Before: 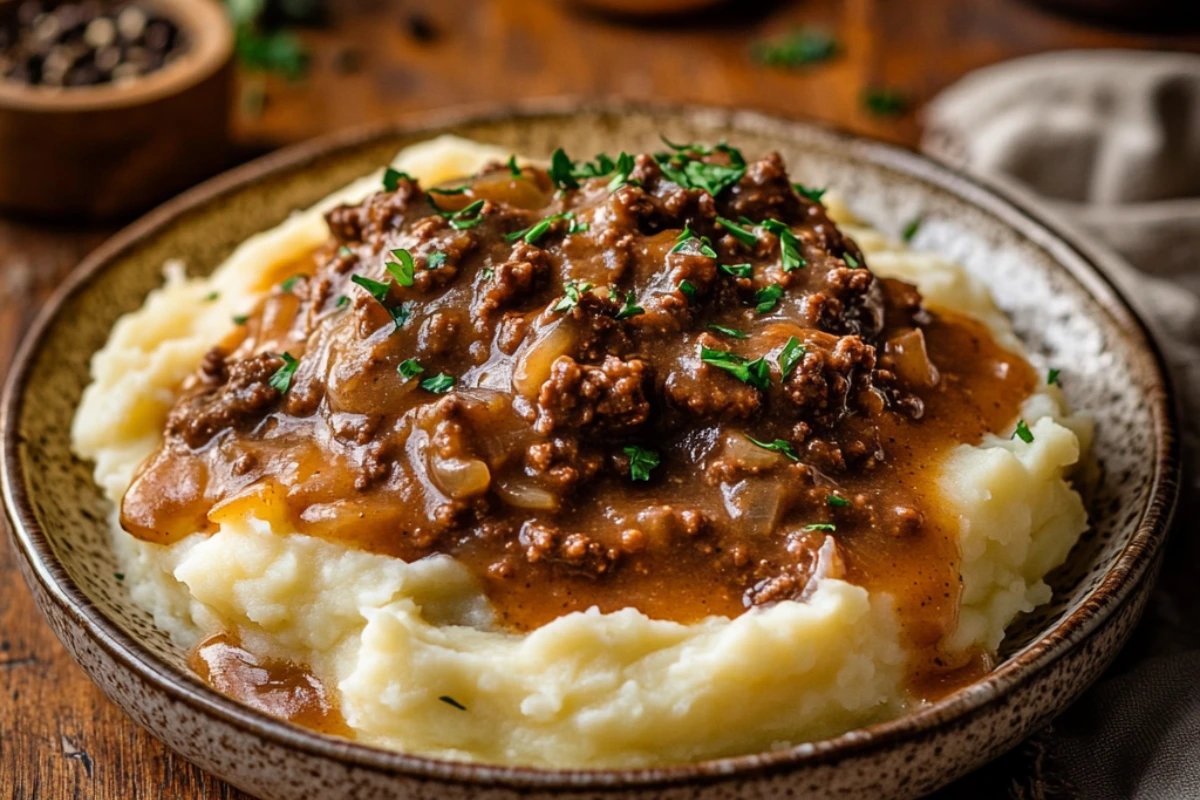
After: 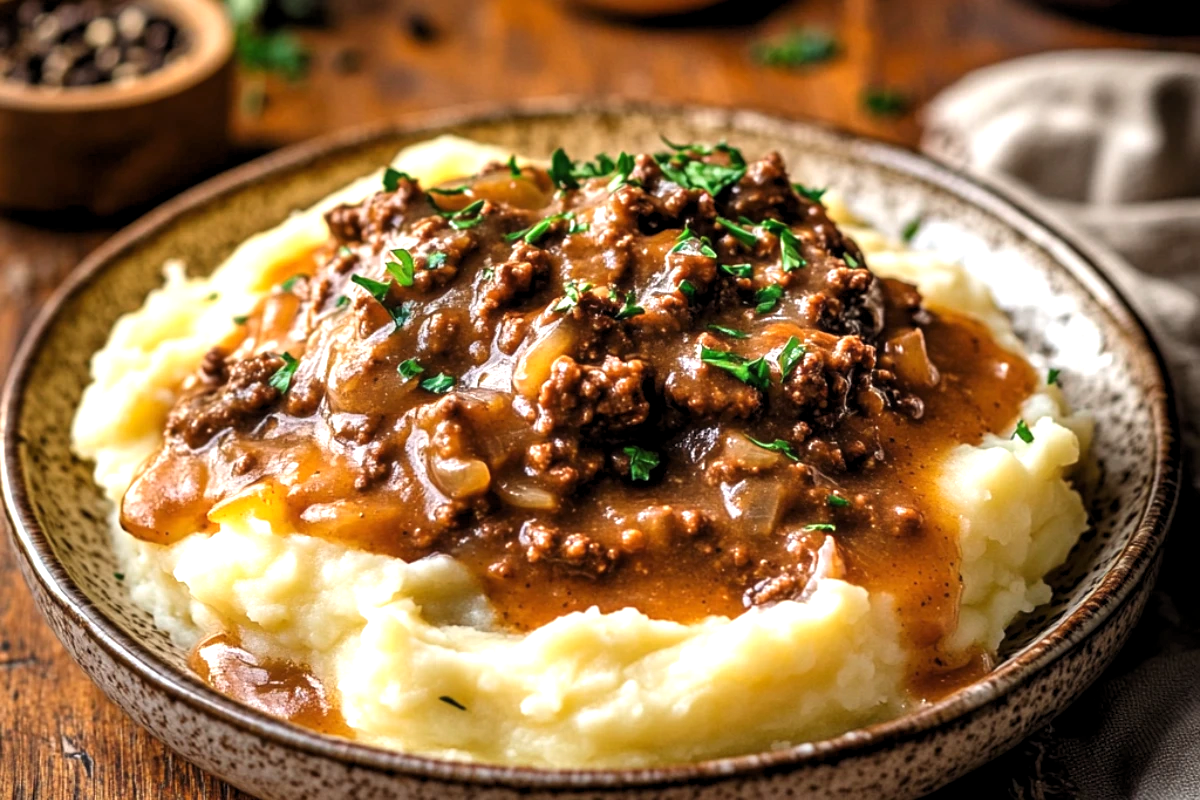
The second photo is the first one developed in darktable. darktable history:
levels: levels [0.031, 0.5, 0.969]
exposure: black level correction 0, exposure 0.7 EV, compensate exposure bias true, compensate highlight preservation false
